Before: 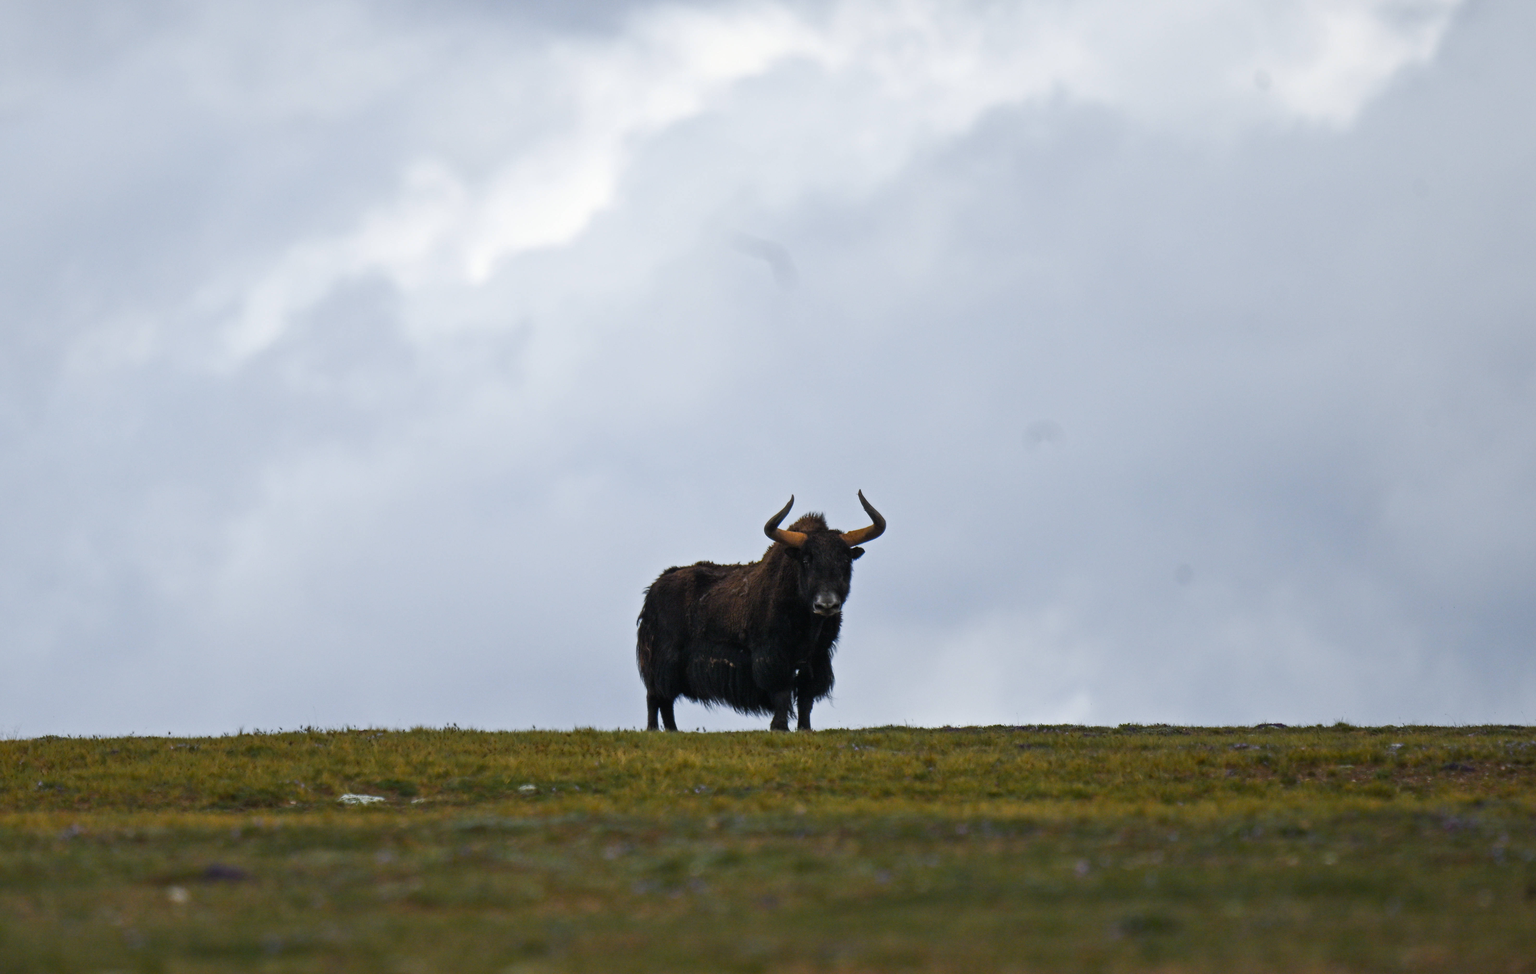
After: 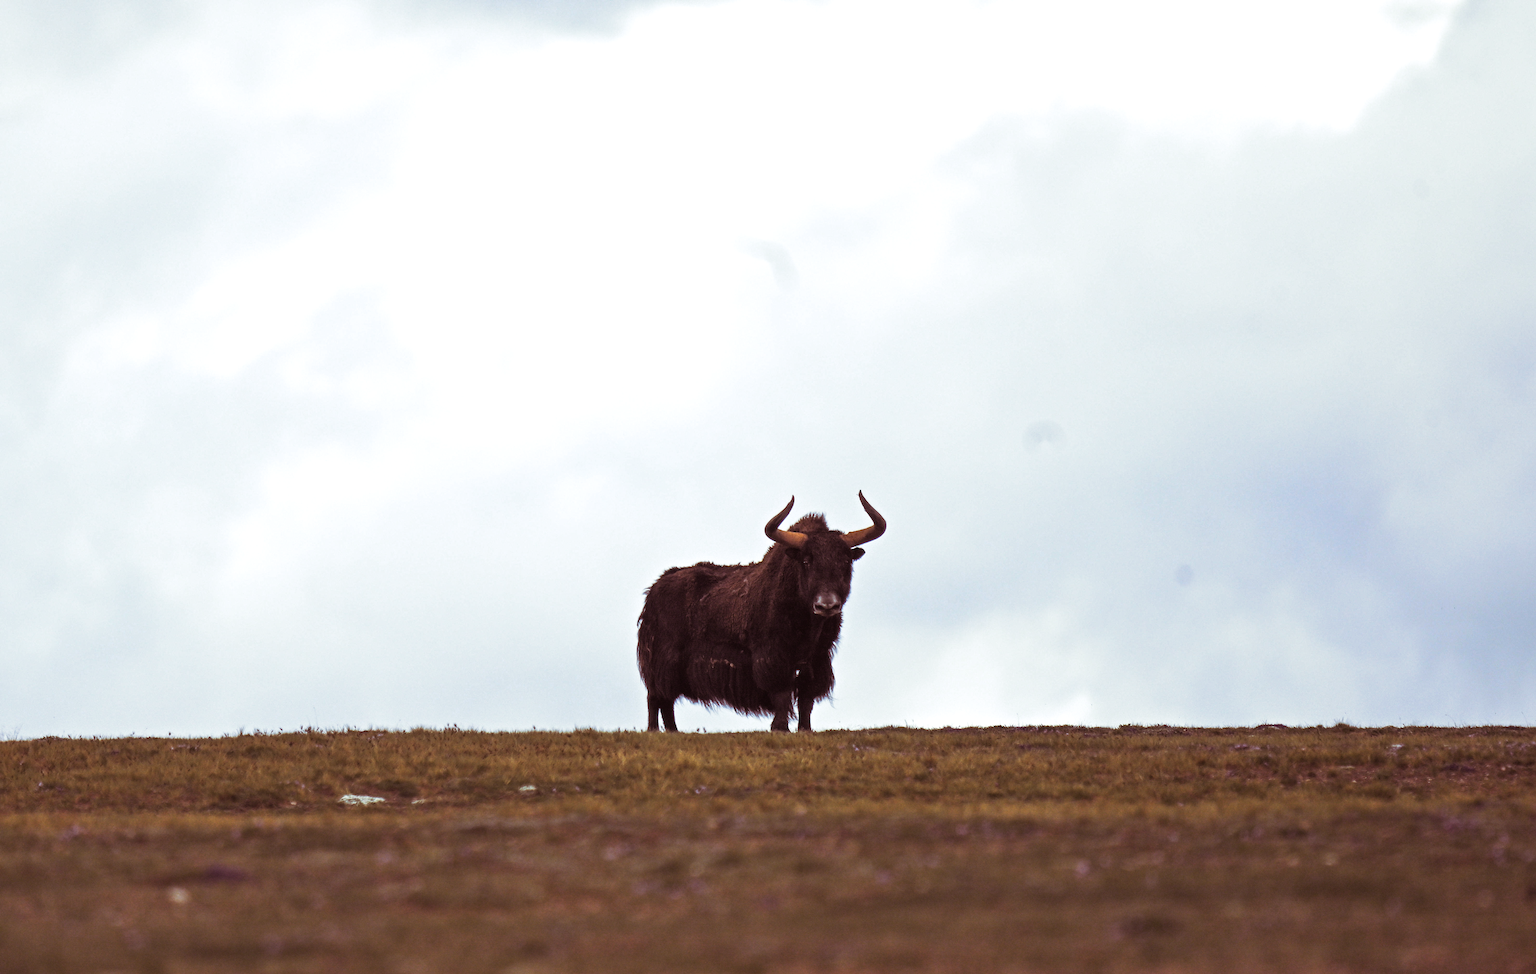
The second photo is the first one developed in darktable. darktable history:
split-toning: on, module defaults
sharpen: on, module defaults
exposure: black level correction 0, exposure 0.6 EV, compensate highlight preservation false
